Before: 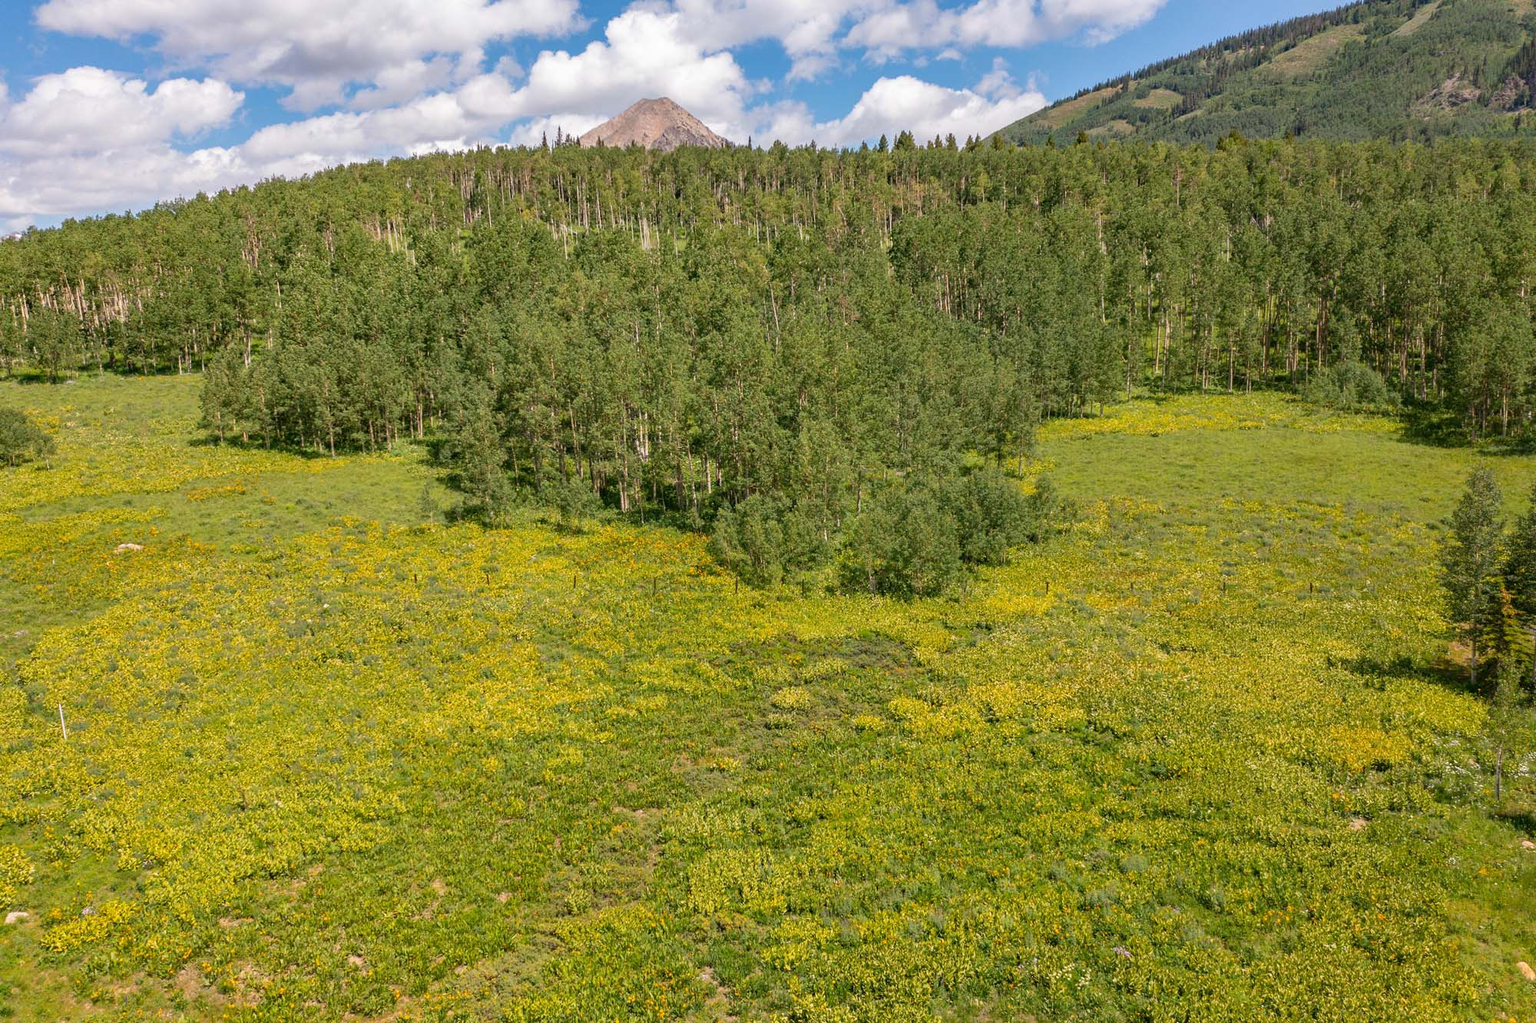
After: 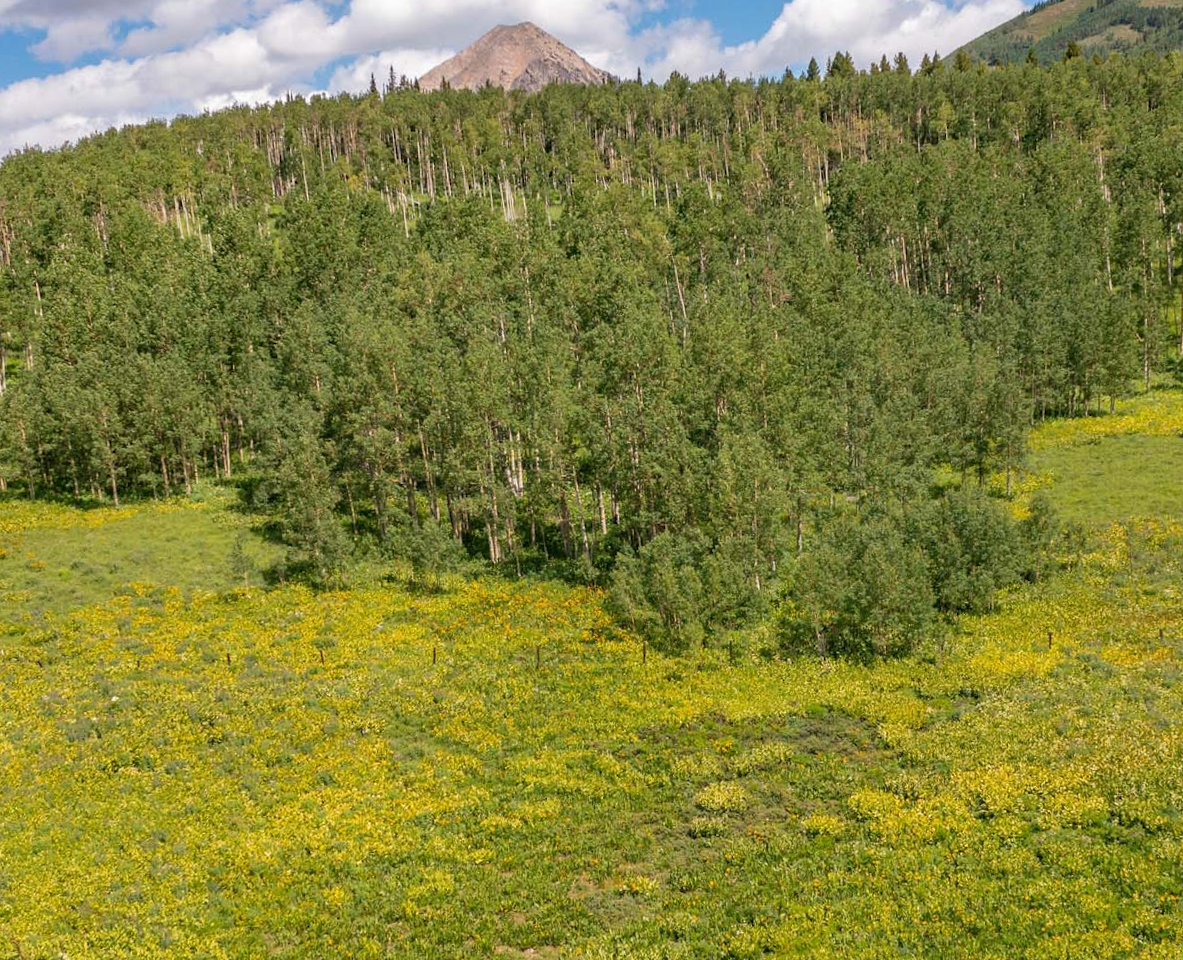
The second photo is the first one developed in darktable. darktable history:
crop: left 16.202%, top 11.208%, right 26.045%, bottom 20.557%
rotate and perspective: rotation -2.22°, lens shift (horizontal) -0.022, automatic cropping off
exposure: compensate highlight preservation false
